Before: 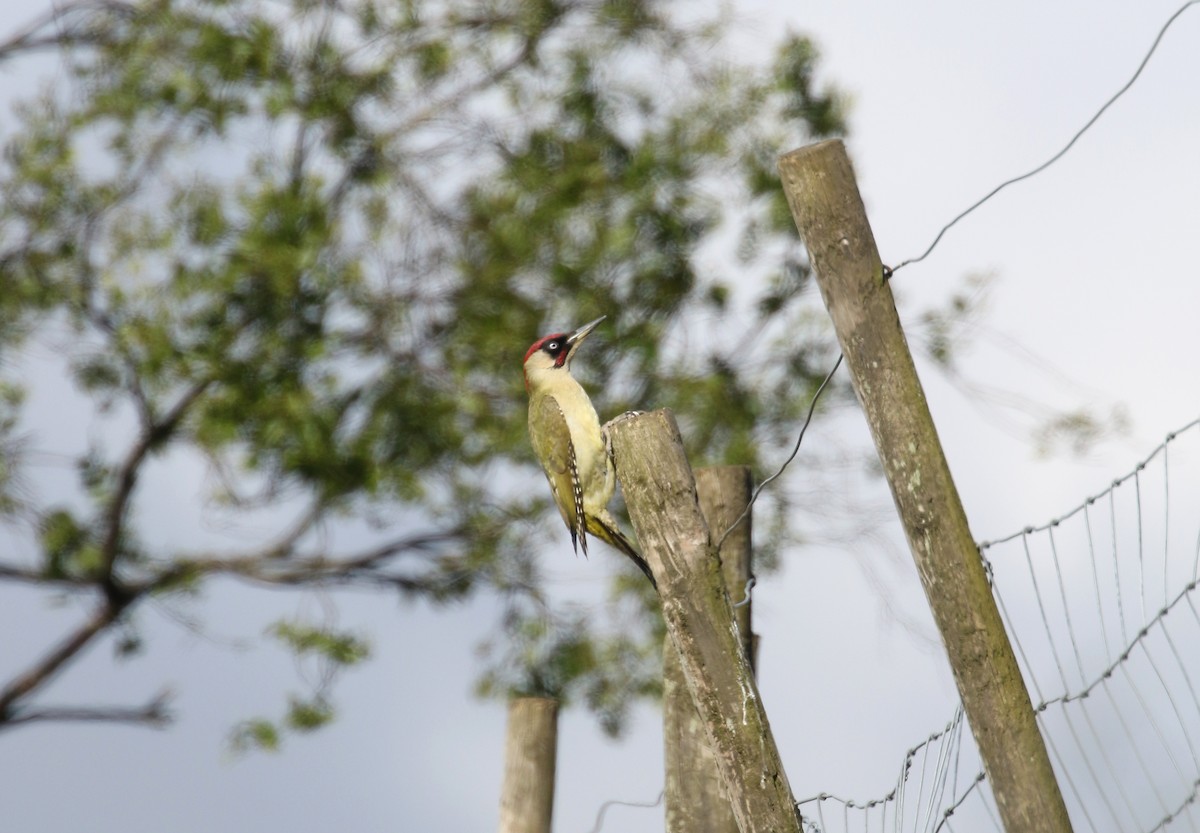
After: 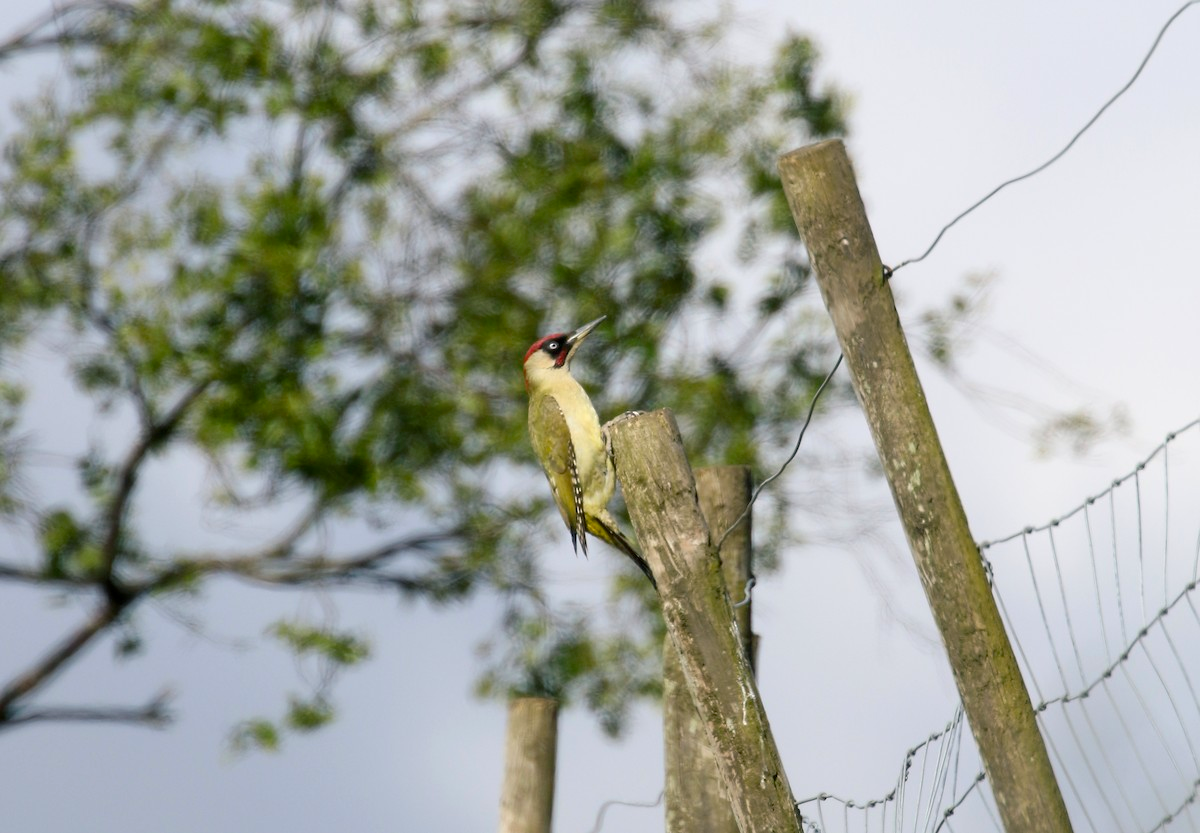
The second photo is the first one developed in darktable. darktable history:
color balance rgb: shadows lift › luminance -7.815%, shadows lift › chroma 2.397%, shadows lift › hue 198.49°, global offset › luminance -0.494%, perceptual saturation grading › global saturation 17.769%
